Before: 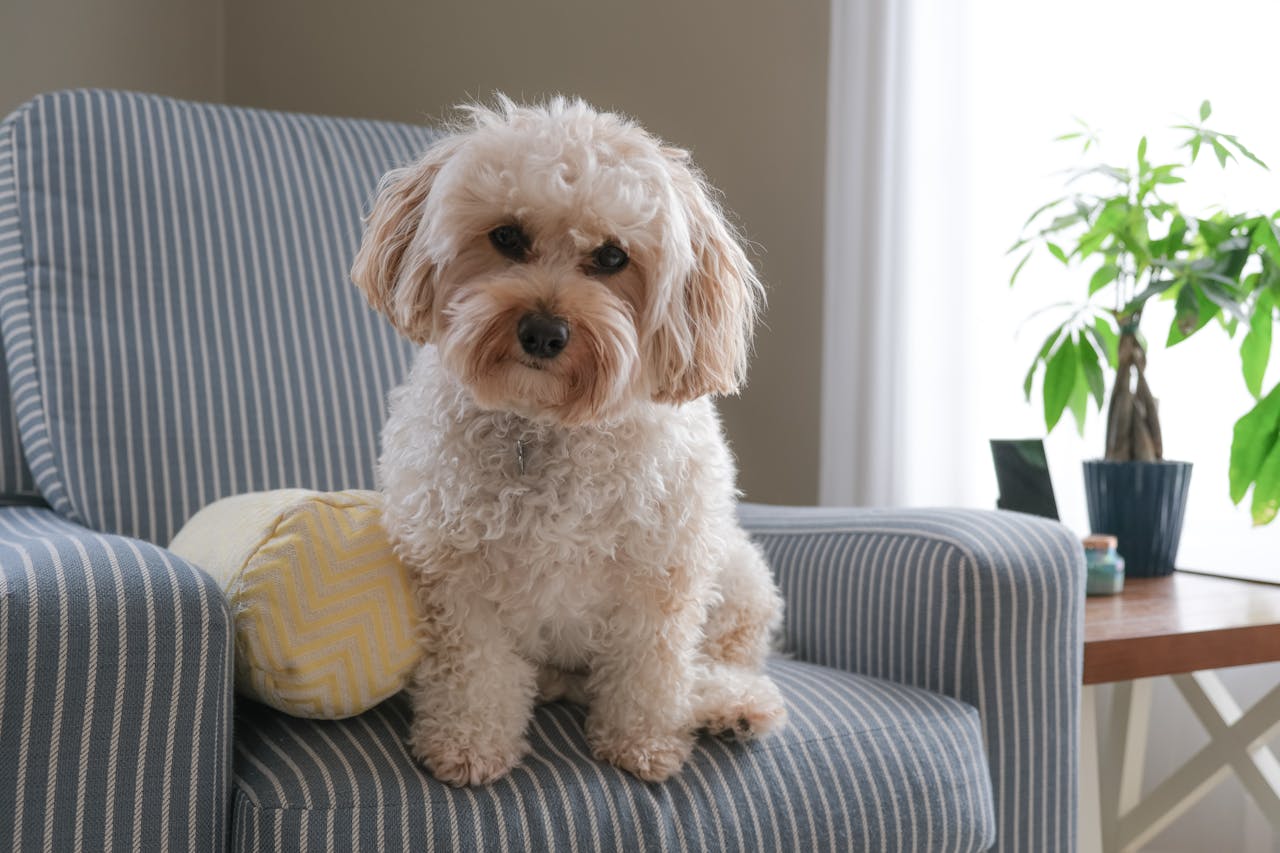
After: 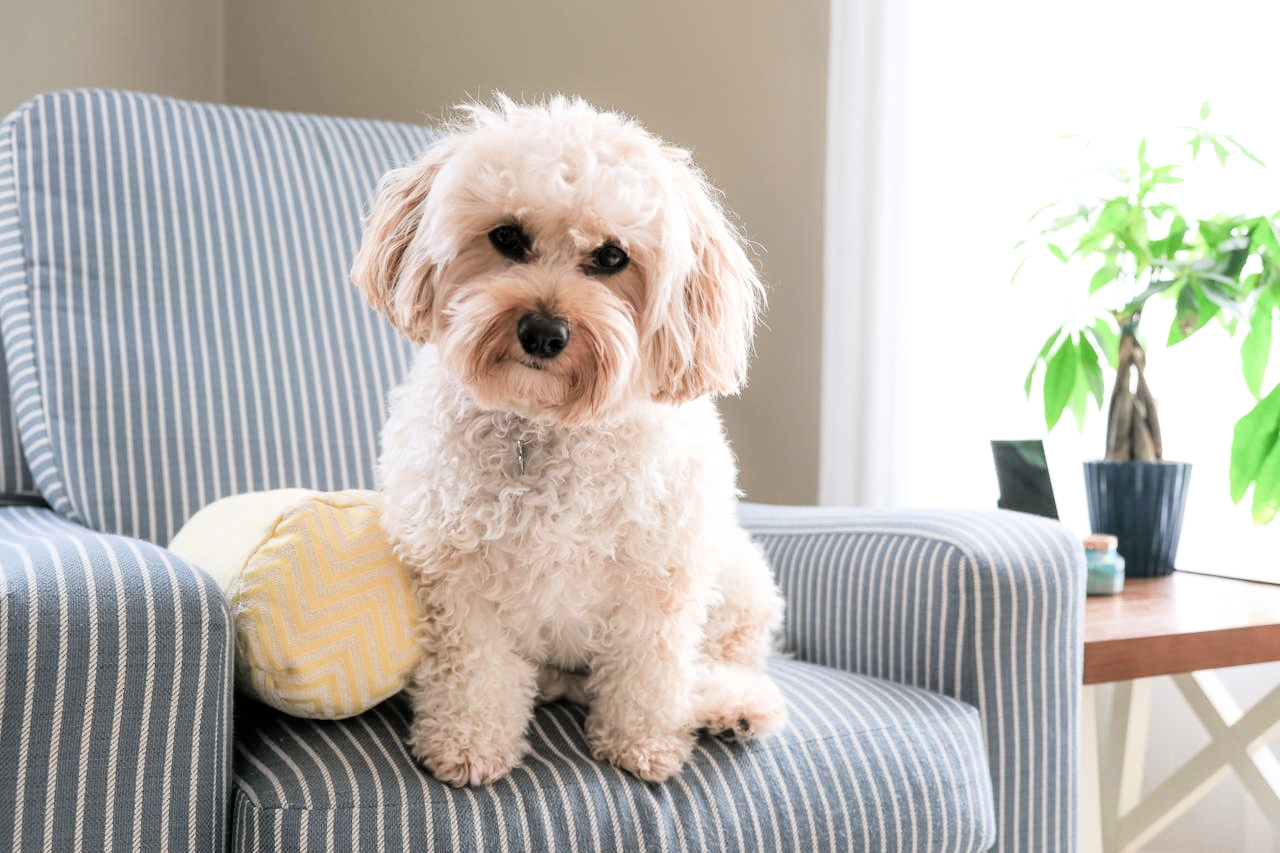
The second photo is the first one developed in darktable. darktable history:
exposure: black level correction 0, exposure 0.836 EV, compensate exposure bias true, compensate highlight preservation false
tone curve: curves: ch0 [(0, 0) (0.915, 0.89) (1, 1)], preserve colors none
color balance rgb: power › hue 325.87°, linear chroma grading › global chroma 14.378%, perceptual saturation grading › global saturation -26.752%, perceptual brilliance grading › global brilliance 18.648%
filmic rgb: black relative exposure -5.01 EV, white relative exposure 3.99 EV, hardness 2.9, contrast 1.299, highlights saturation mix -10.46%
